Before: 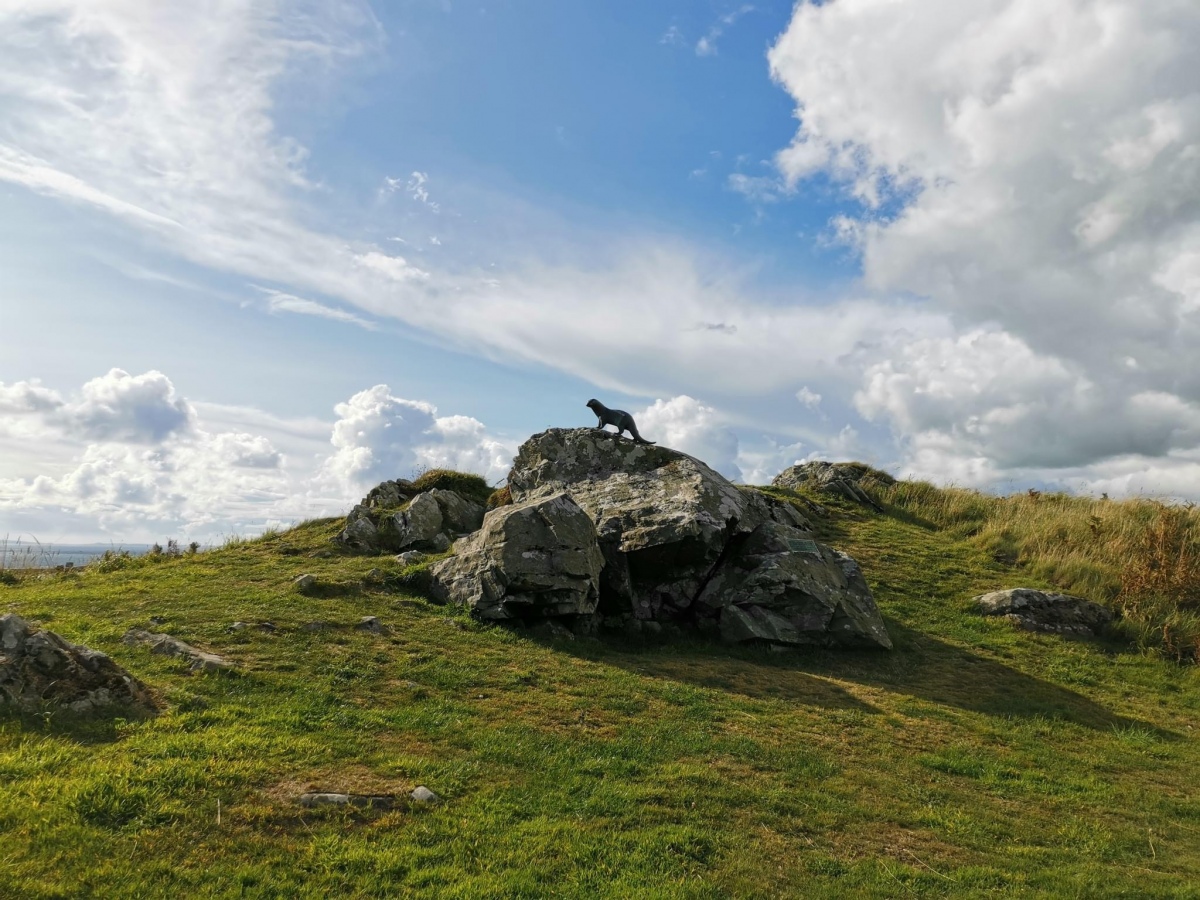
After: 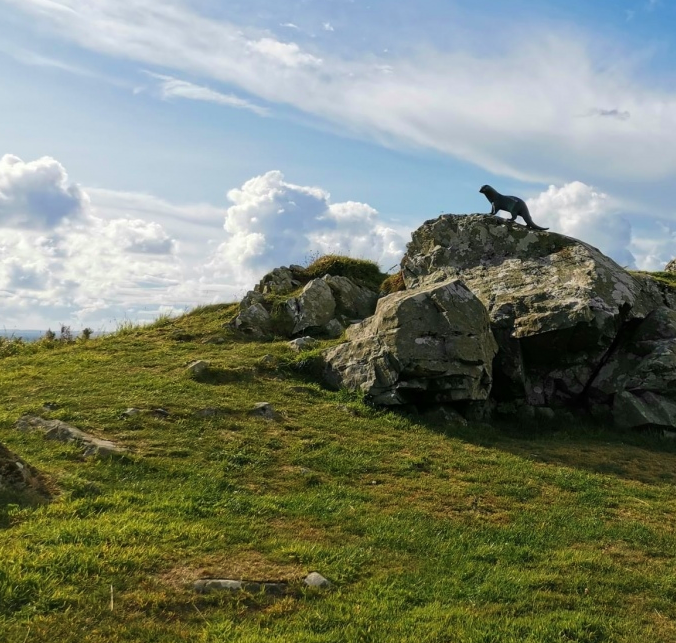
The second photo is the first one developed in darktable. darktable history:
velvia: on, module defaults
crop: left 8.966%, top 23.852%, right 34.699%, bottom 4.703%
